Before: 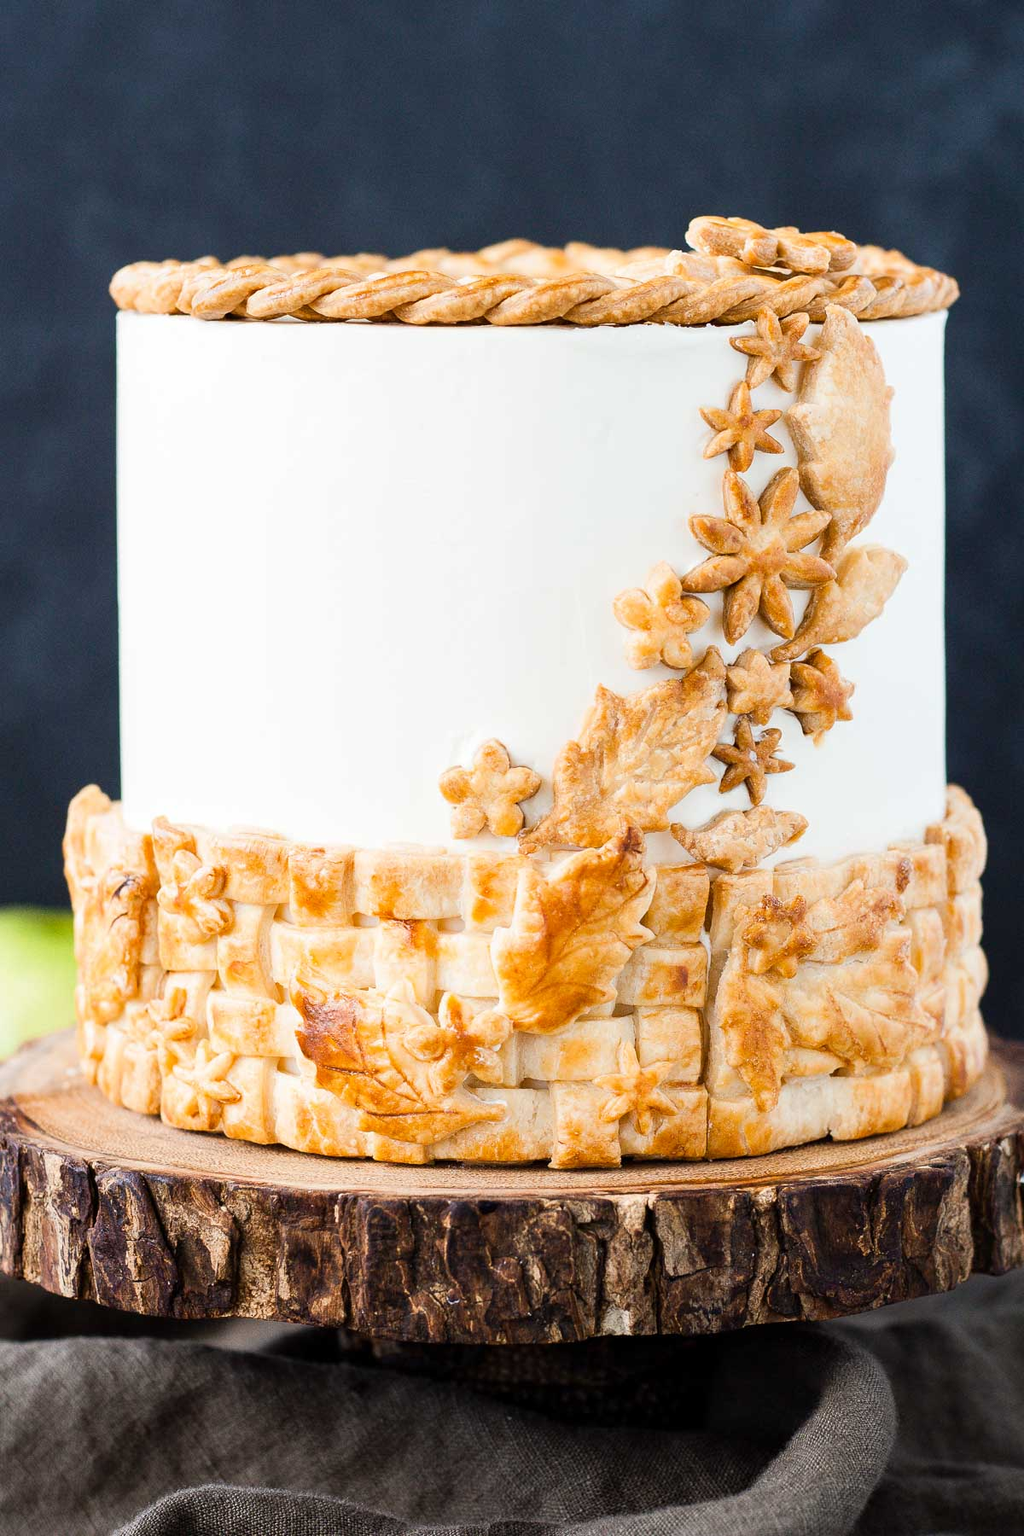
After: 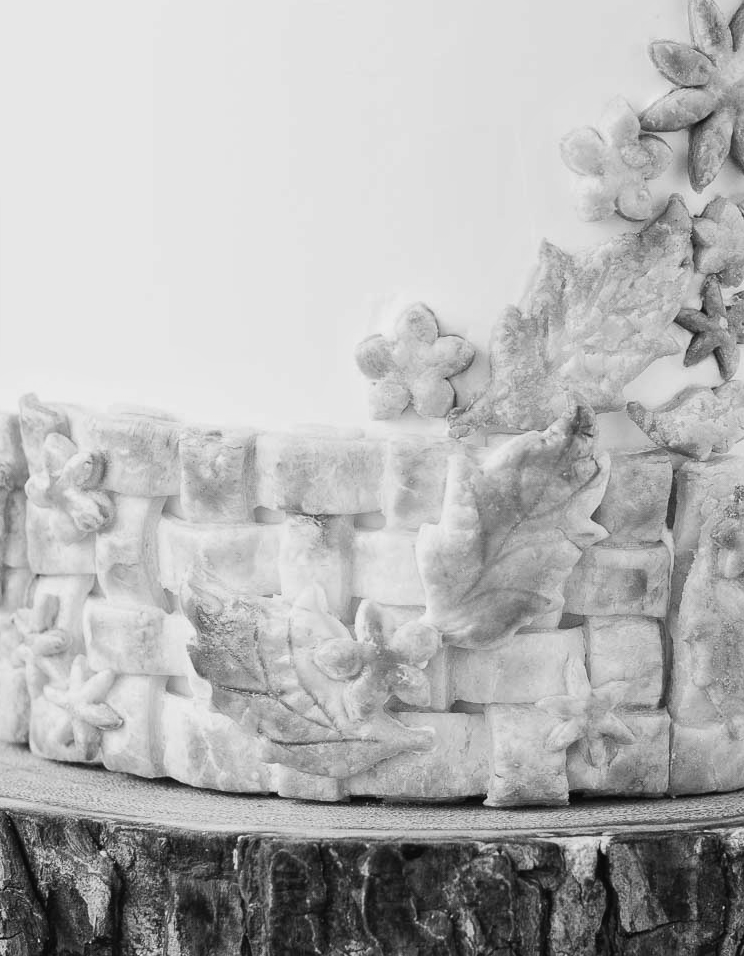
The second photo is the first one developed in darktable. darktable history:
monochrome: a 73.58, b 64.21
contrast brightness saturation: contrast -0.05, saturation -0.41
crop: left 13.312%, top 31.28%, right 24.627%, bottom 15.582%
